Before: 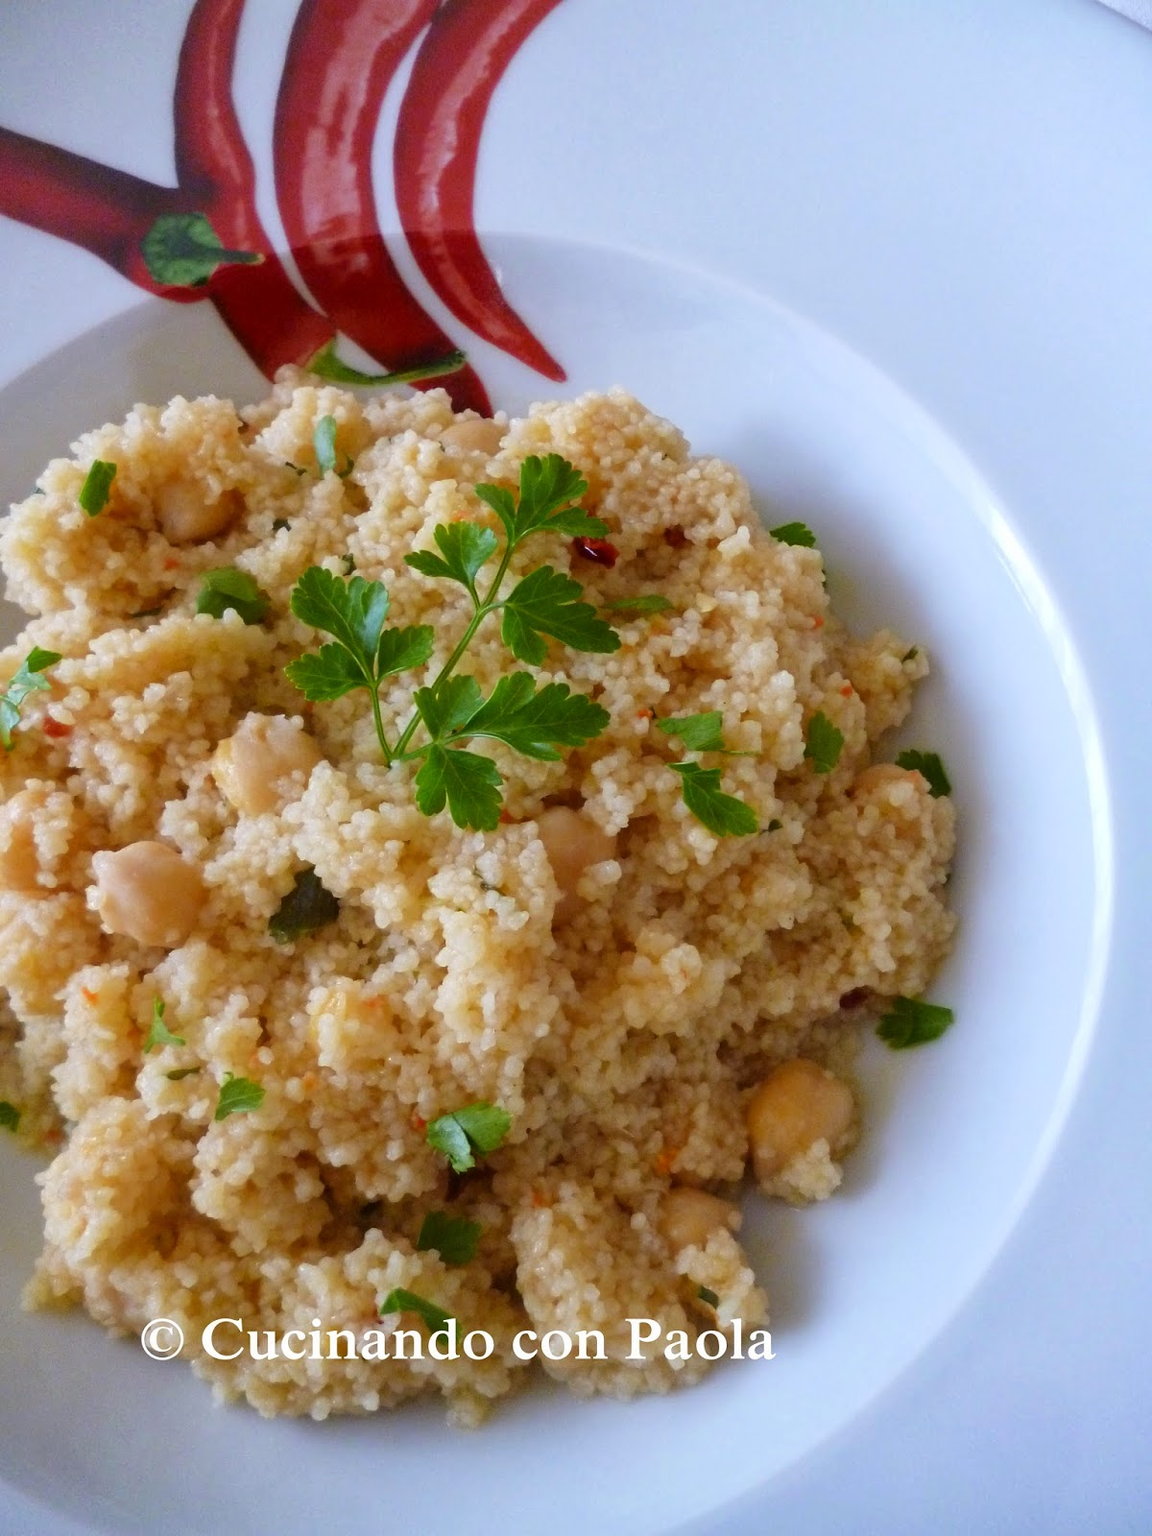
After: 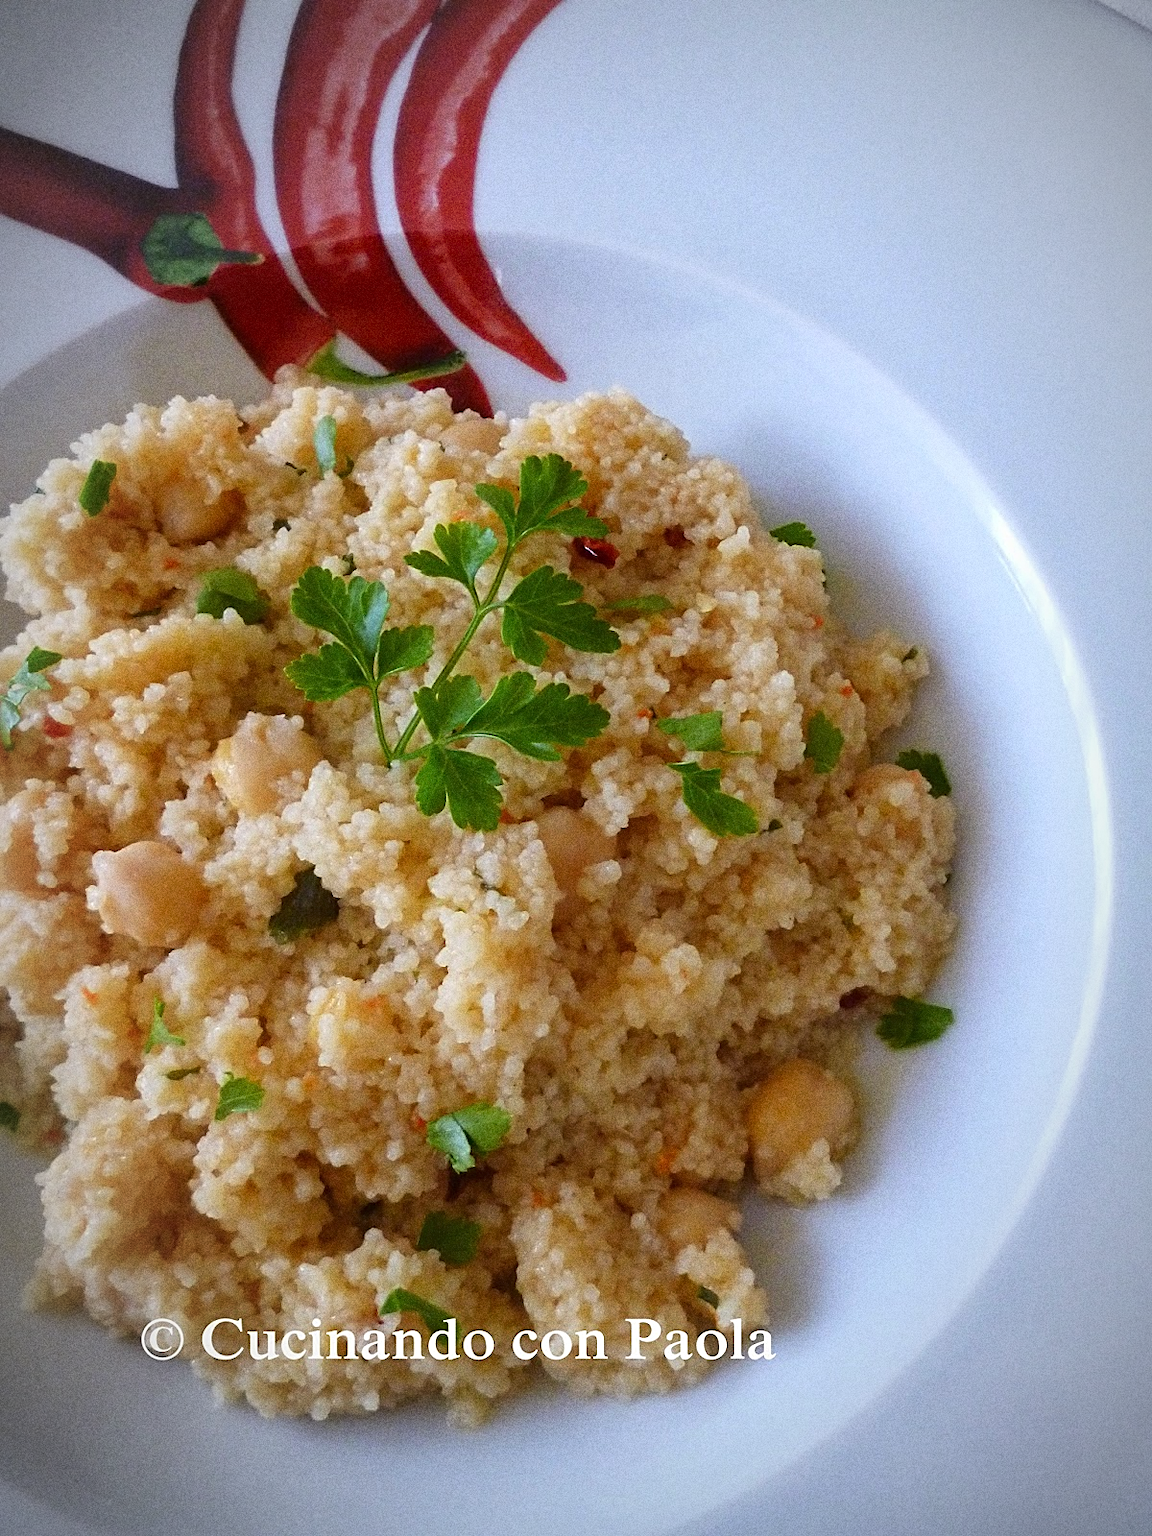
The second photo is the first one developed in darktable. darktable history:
grain: coarseness 0.09 ISO, strength 40%
sharpen: on, module defaults
vignetting: automatic ratio true
tone equalizer: on, module defaults
